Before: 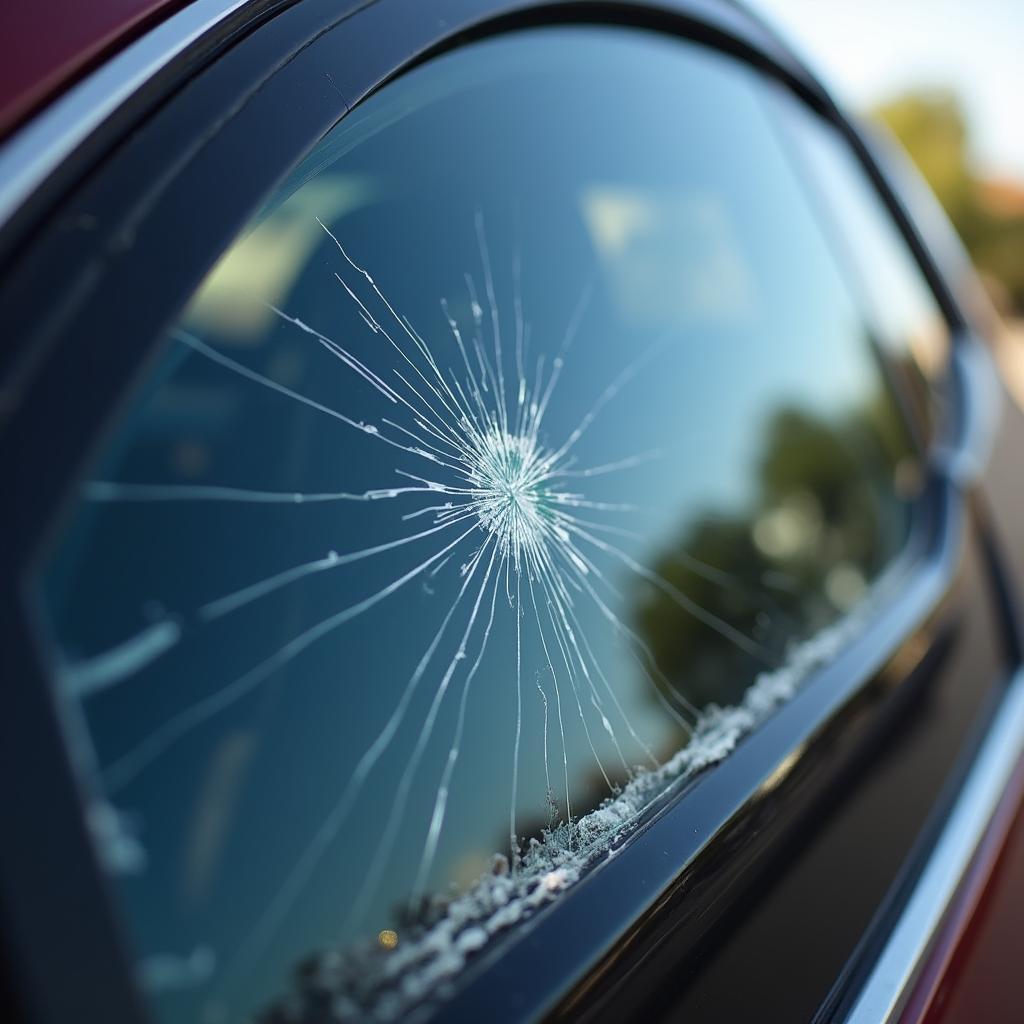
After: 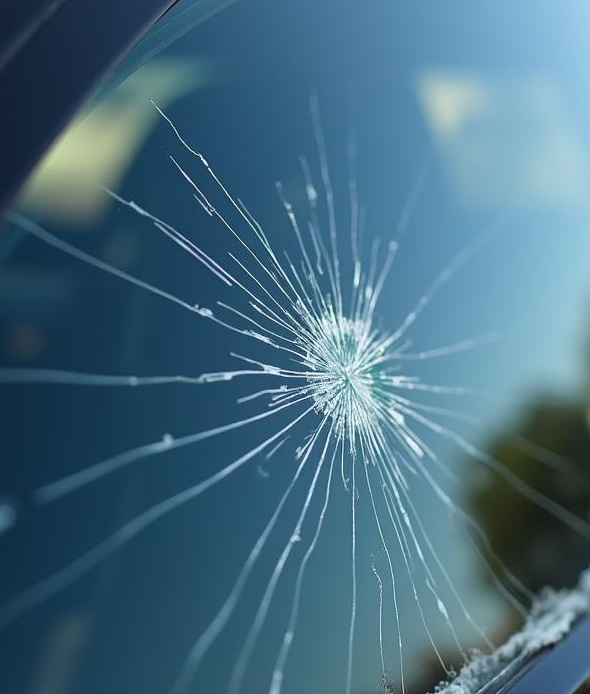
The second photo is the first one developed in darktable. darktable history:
crop: left 16.184%, top 11.431%, right 26.135%, bottom 20.736%
